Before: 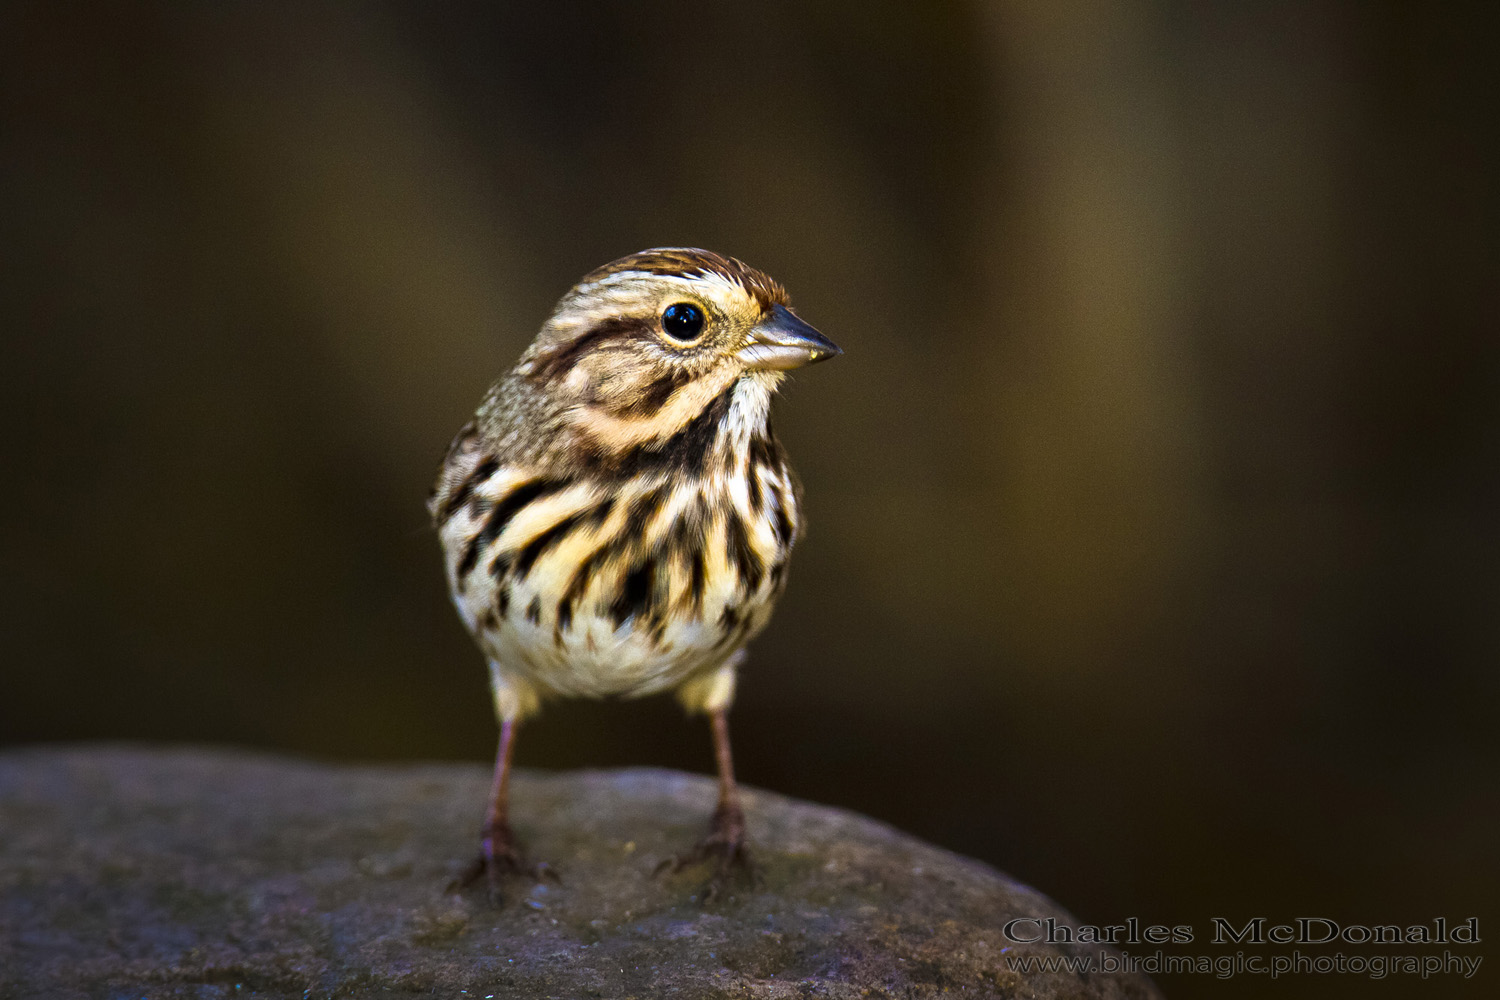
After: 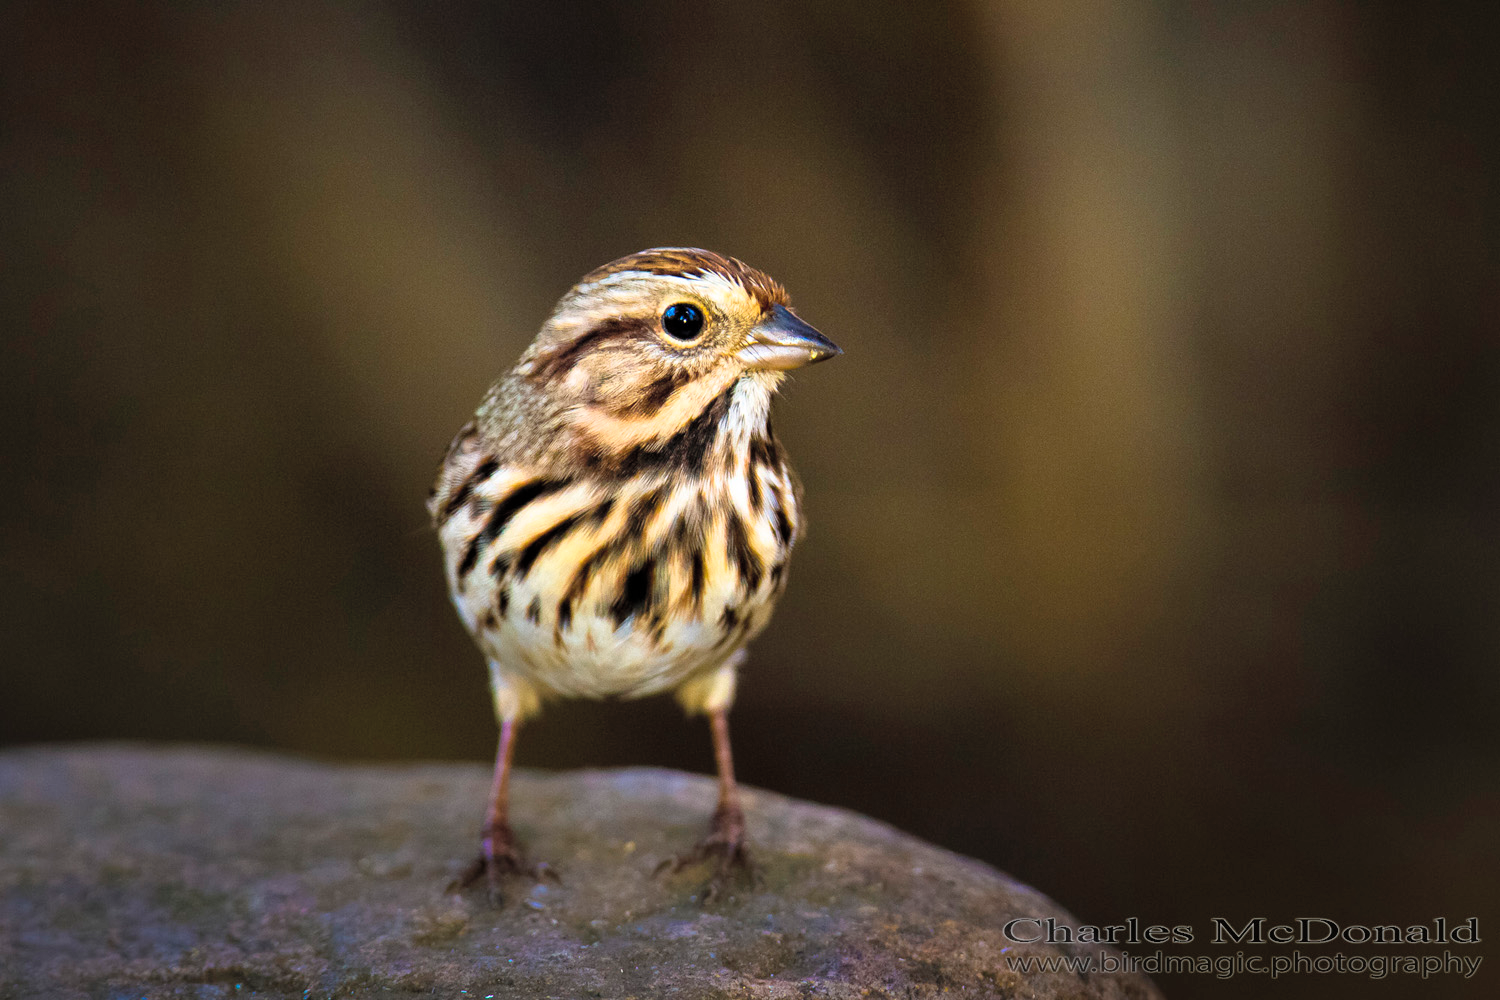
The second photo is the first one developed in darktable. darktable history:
contrast brightness saturation: brightness 0.155
